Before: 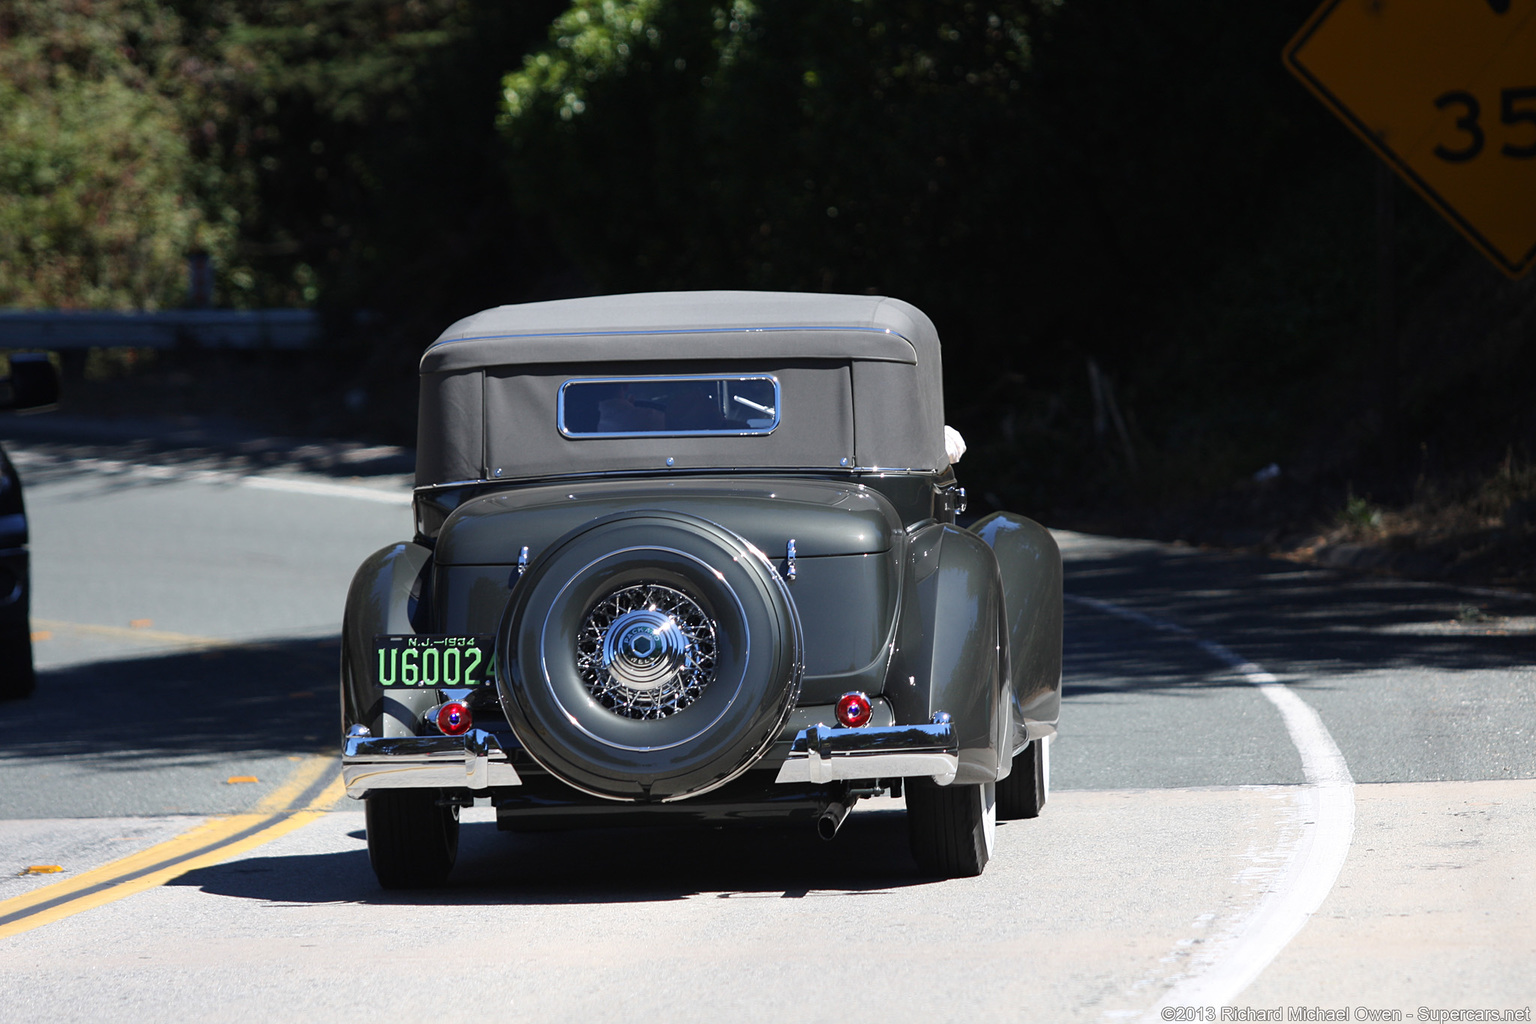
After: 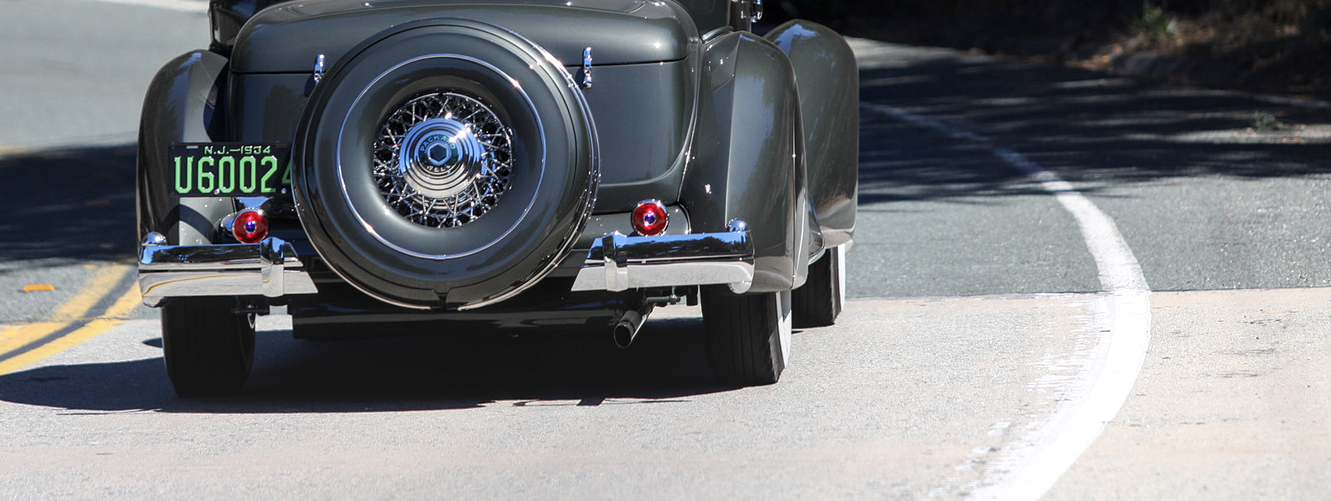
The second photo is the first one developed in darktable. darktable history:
local contrast: on, module defaults
crop and rotate: left 13.306%, top 48.129%, bottom 2.928%
